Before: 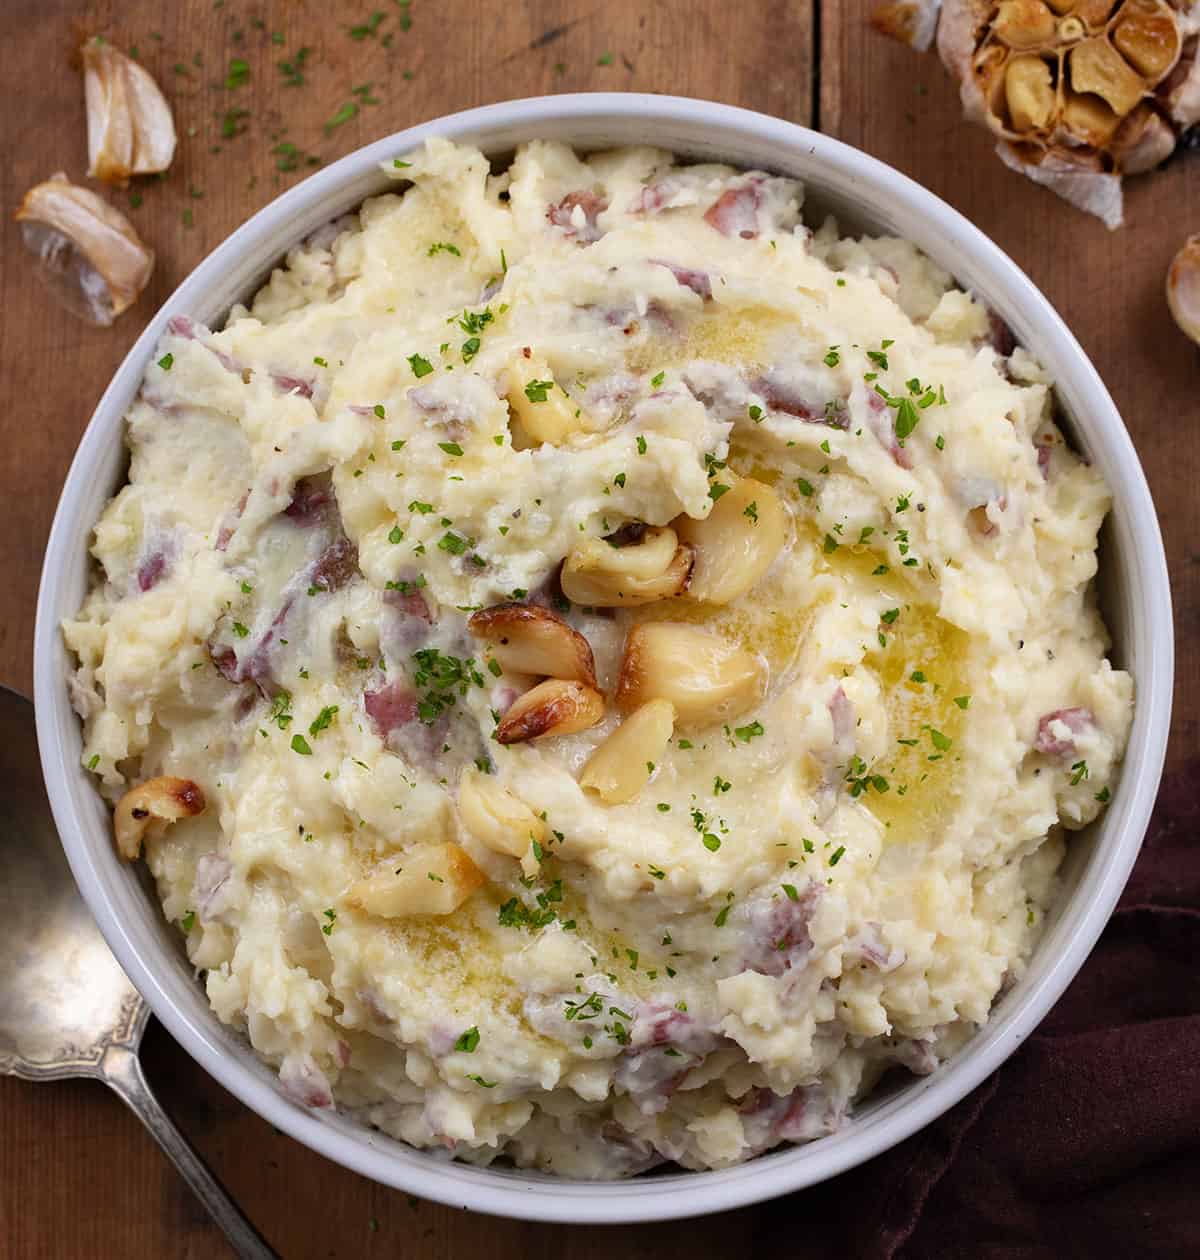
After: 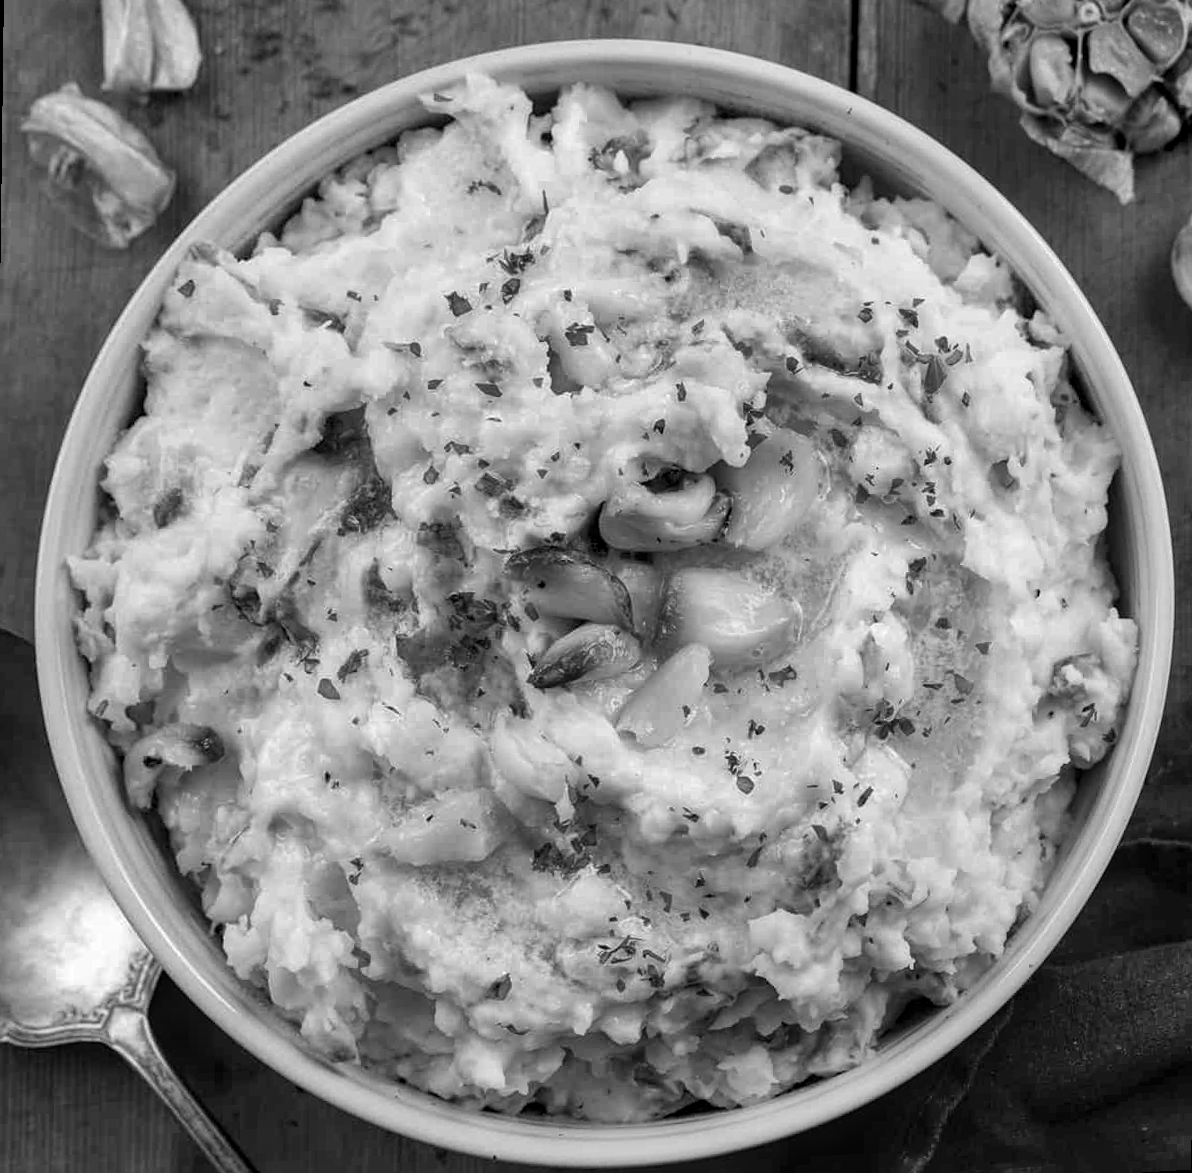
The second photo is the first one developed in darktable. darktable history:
rotate and perspective: rotation 0.679°, lens shift (horizontal) 0.136, crop left 0.009, crop right 0.991, crop top 0.078, crop bottom 0.95
monochrome: a -35.87, b 49.73, size 1.7
shadows and highlights: low approximation 0.01, soften with gaussian
local contrast: detail 130%
